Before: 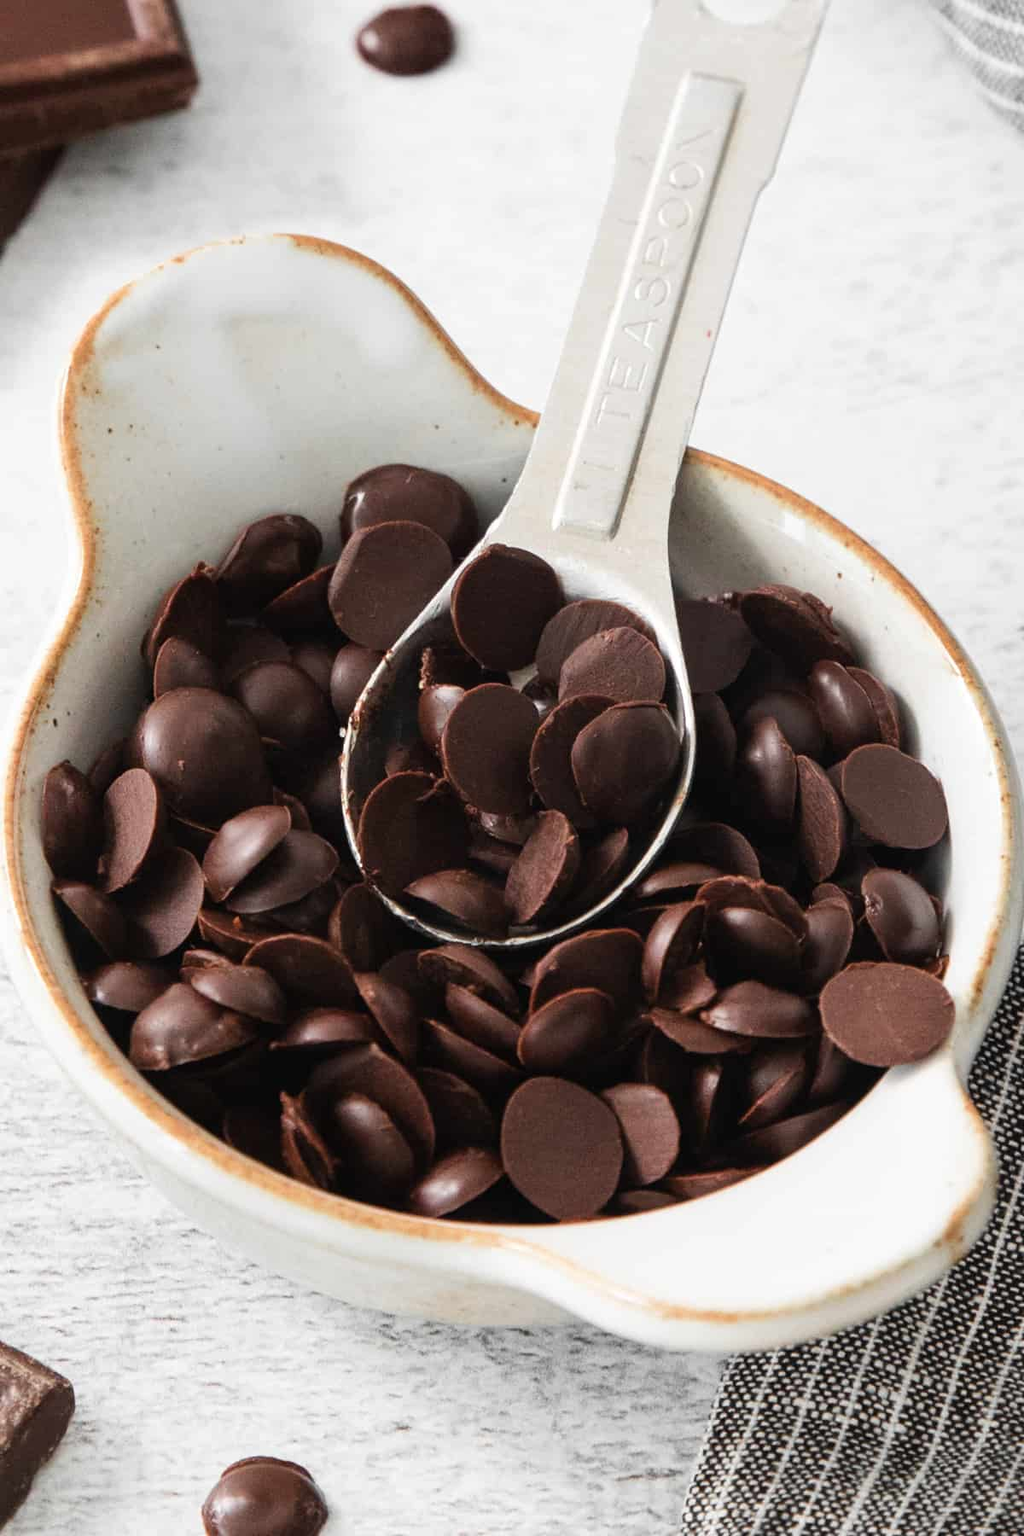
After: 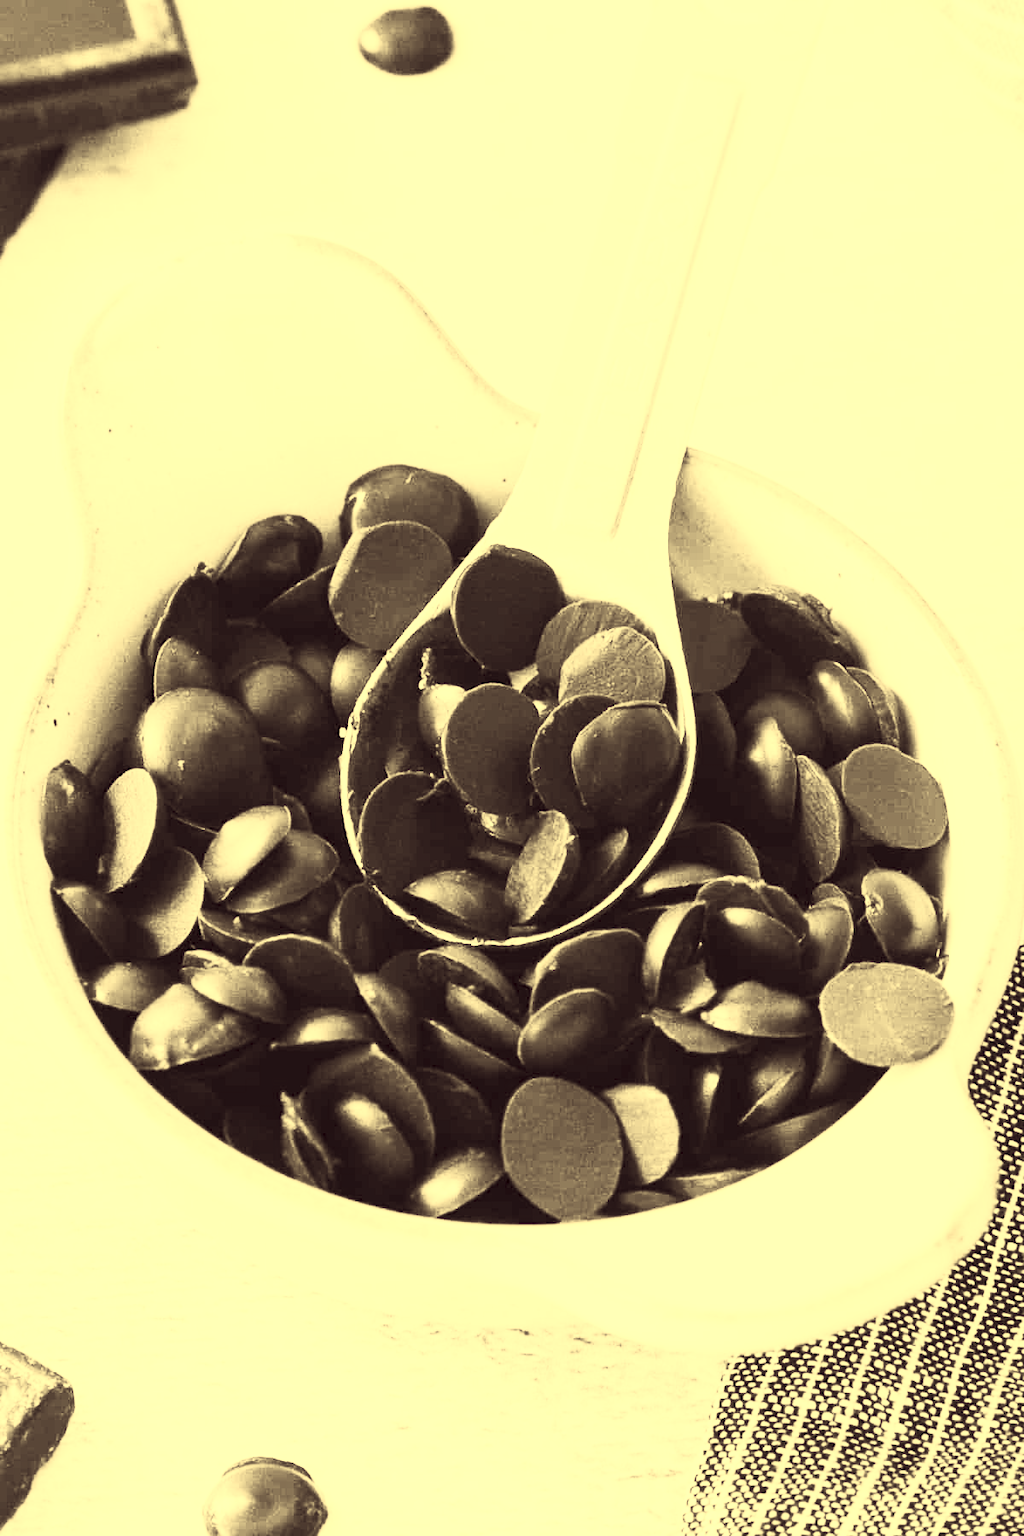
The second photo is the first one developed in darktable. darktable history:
color correction: highlights a* -0.554, highlights b* 39.89, shadows a* 9.66, shadows b* -0.852
contrast brightness saturation: contrast 0.526, brightness 0.478, saturation -0.981
exposure: black level correction 0.001, exposure 1.051 EV, compensate highlight preservation false
